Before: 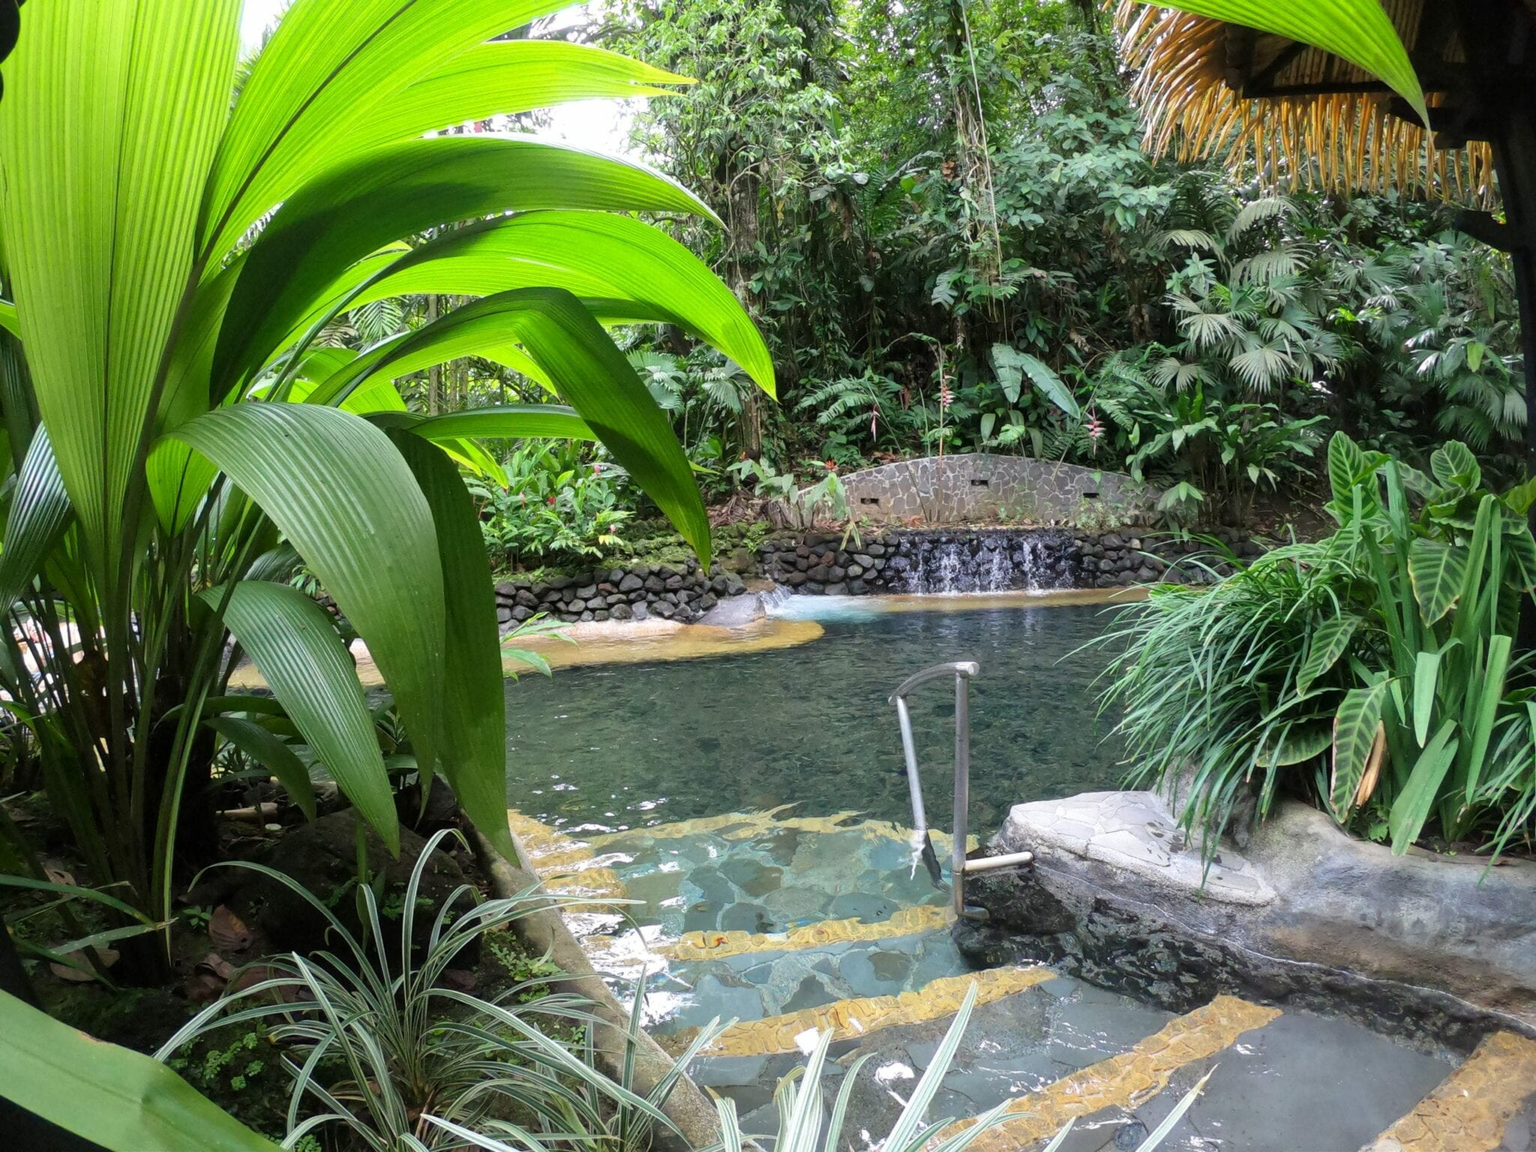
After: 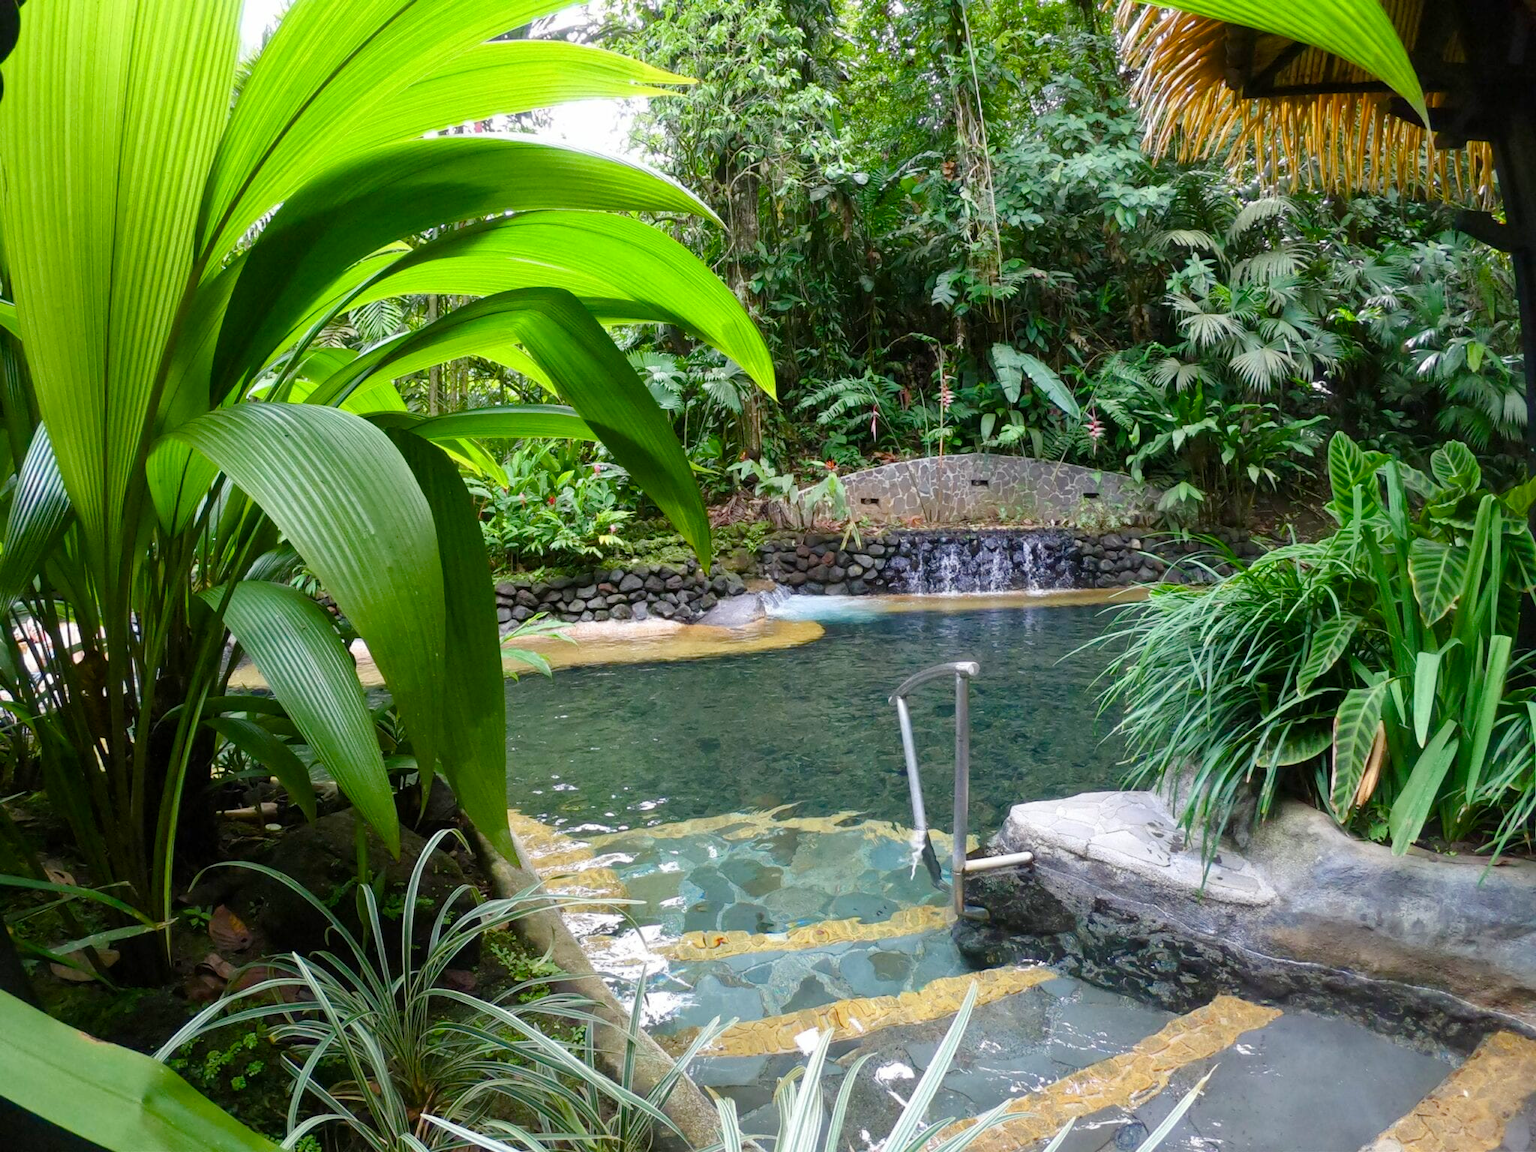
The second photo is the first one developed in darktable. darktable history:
color balance rgb: perceptual saturation grading › global saturation 20%, perceptual saturation grading › highlights -24.927%, perceptual saturation grading › shadows 50.176%, global vibrance 14.283%
